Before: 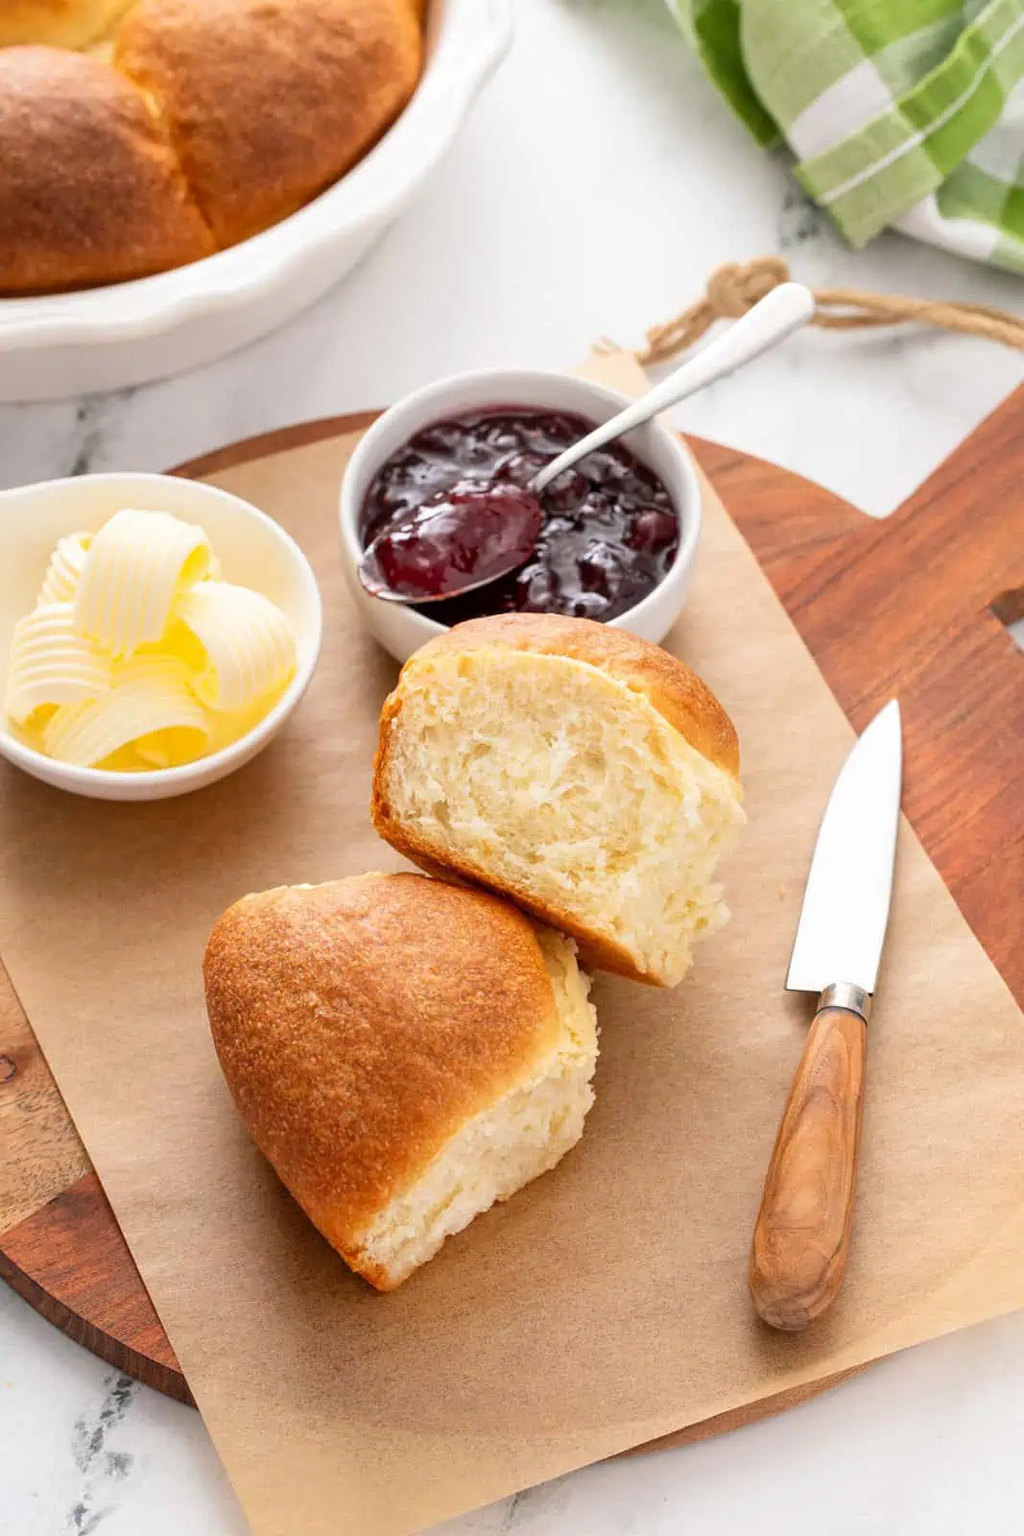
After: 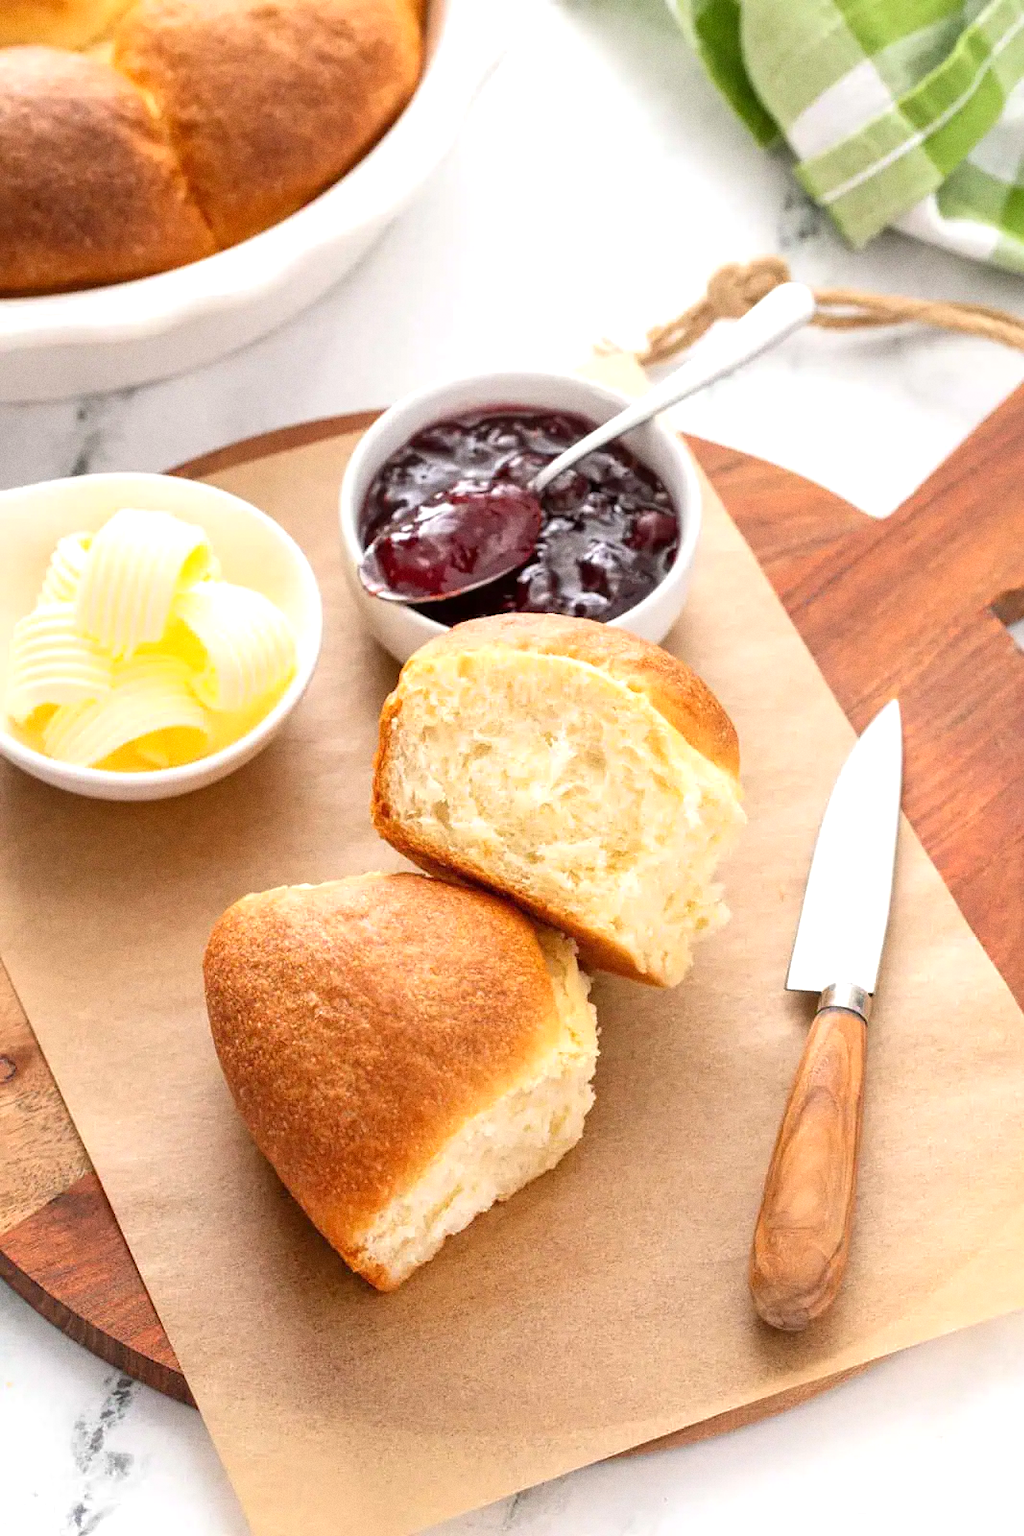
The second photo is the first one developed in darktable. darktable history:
exposure: exposure 0.367 EV, compensate highlight preservation false
grain: coarseness 0.09 ISO
